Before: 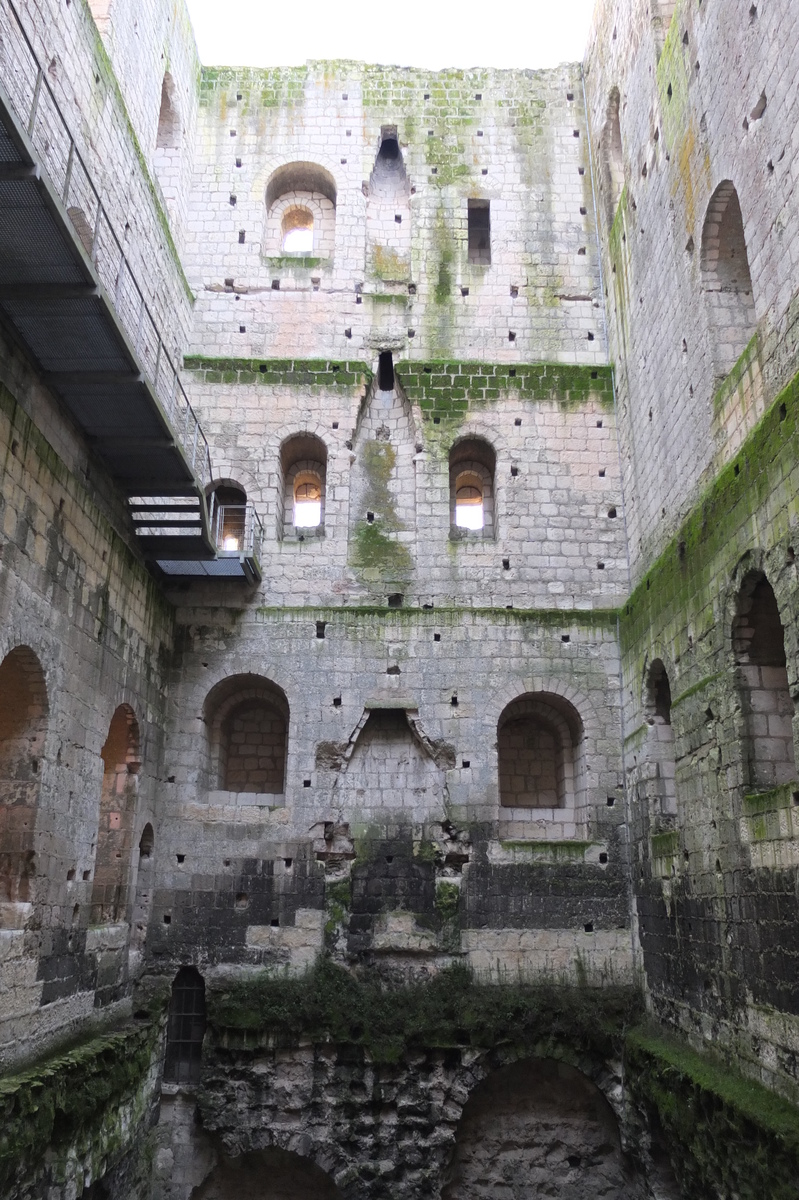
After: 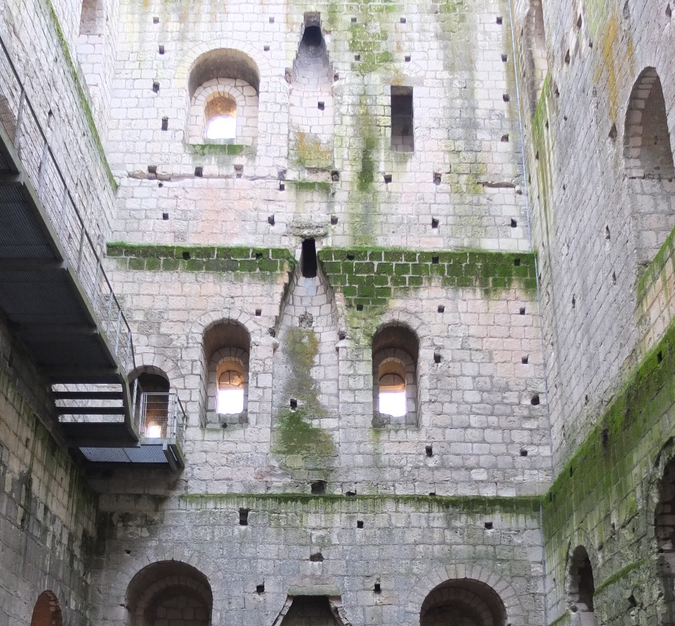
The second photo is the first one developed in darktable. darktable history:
crop and rotate: left 9.645%, top 9.473%, right 5.854%, bottom 38.354%
